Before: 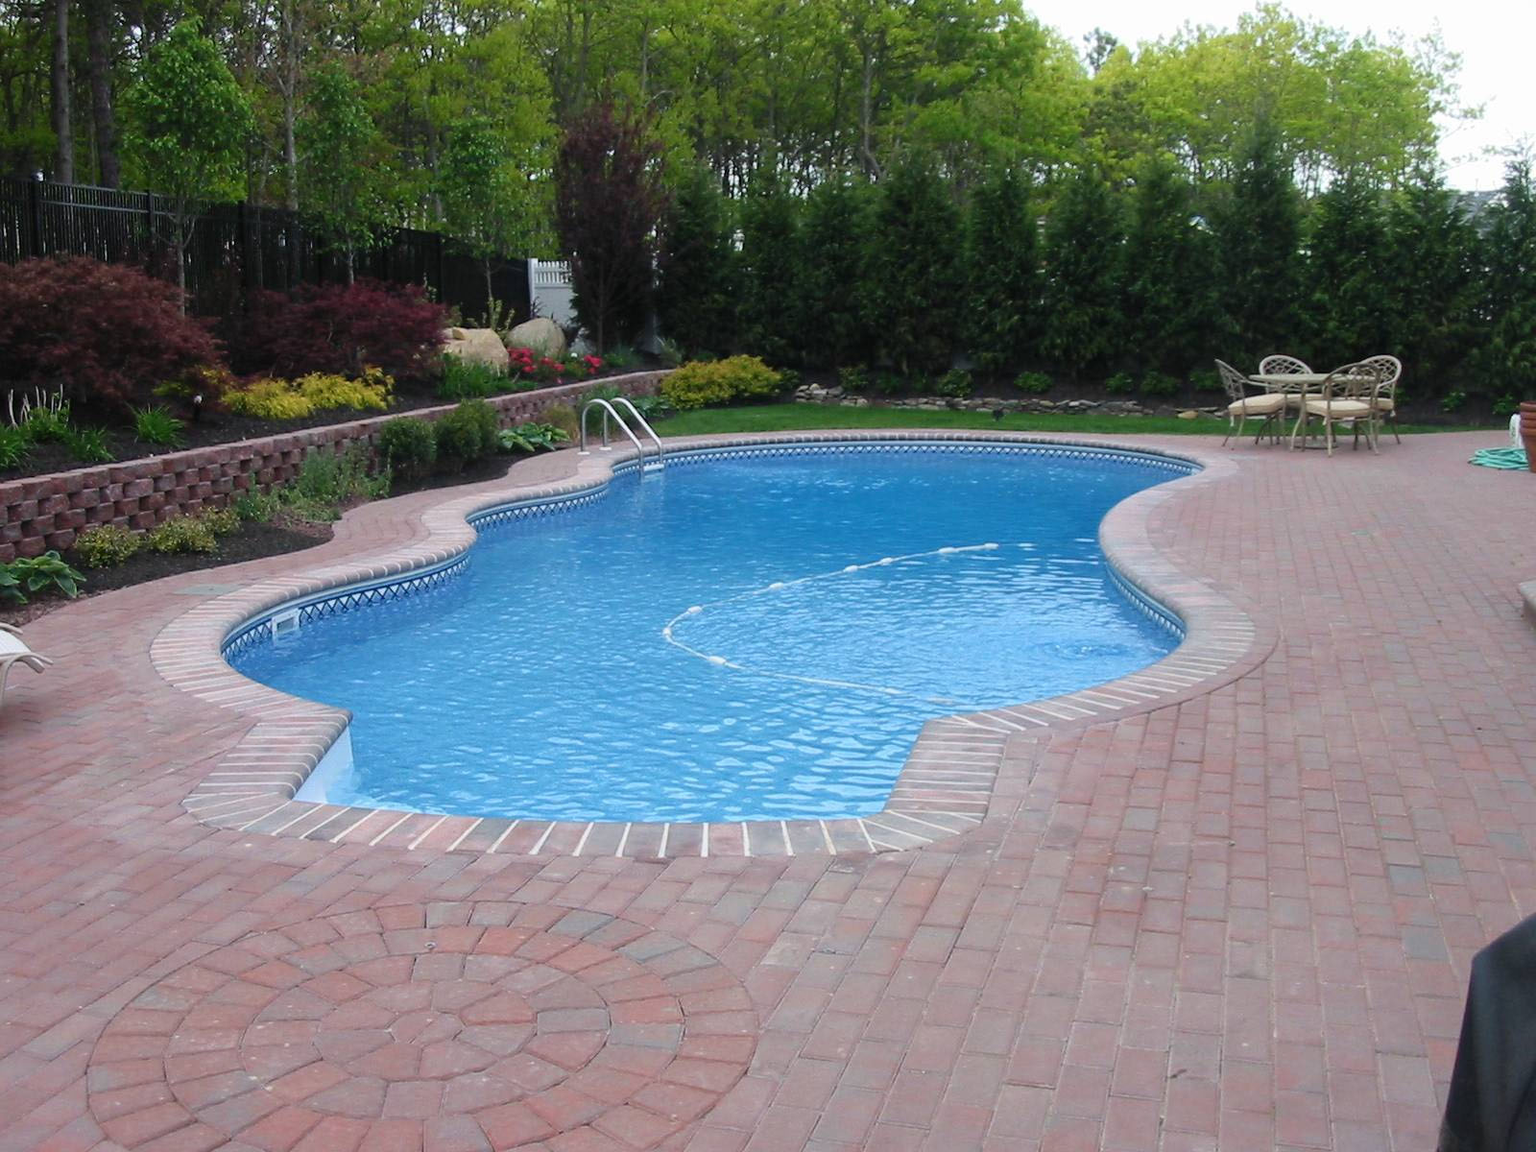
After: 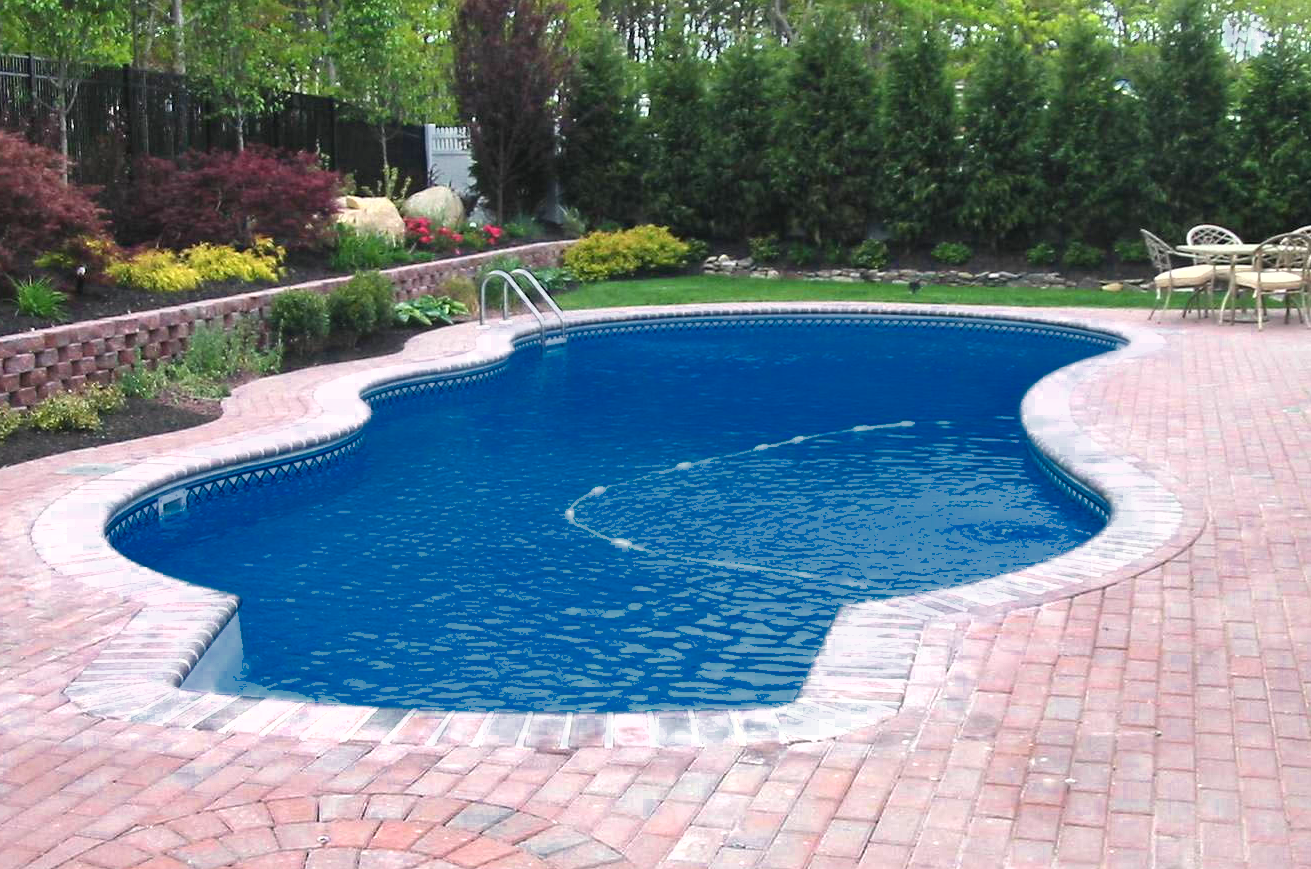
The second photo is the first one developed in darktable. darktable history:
color zones: curves: ch0 [(0, 0.497) (0.143, 0.5) (0.286, 0.5) (0.429, 0.483) (0.571, 0.116) (0.714, -0.006) (0.857, 0.28) (1, 0.497)]
base curve: curves: ch0 [(0, 0) (0.989, 0.992)]
shadows and highlights: shadows 48.64, highlights -42.58, soften with gaussian
crop: left 7.831%, top 12.131%, right 10.186%, bottom 15.443%
exposure: black level correction 0, exposure 1.2 EV, compensate highlight preservation false
